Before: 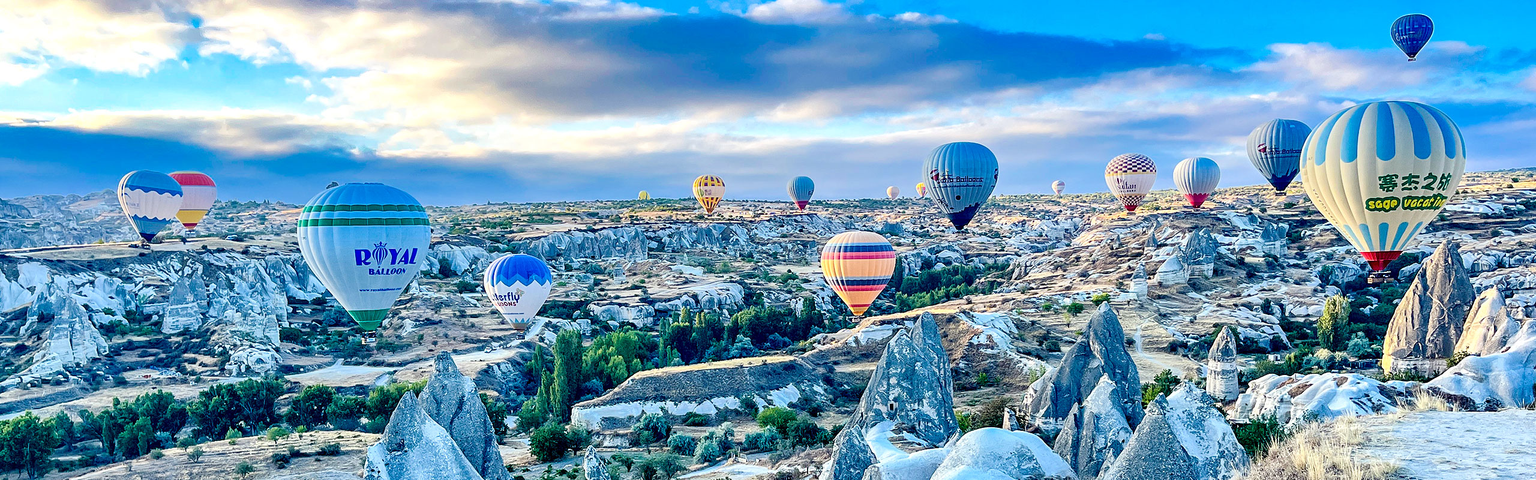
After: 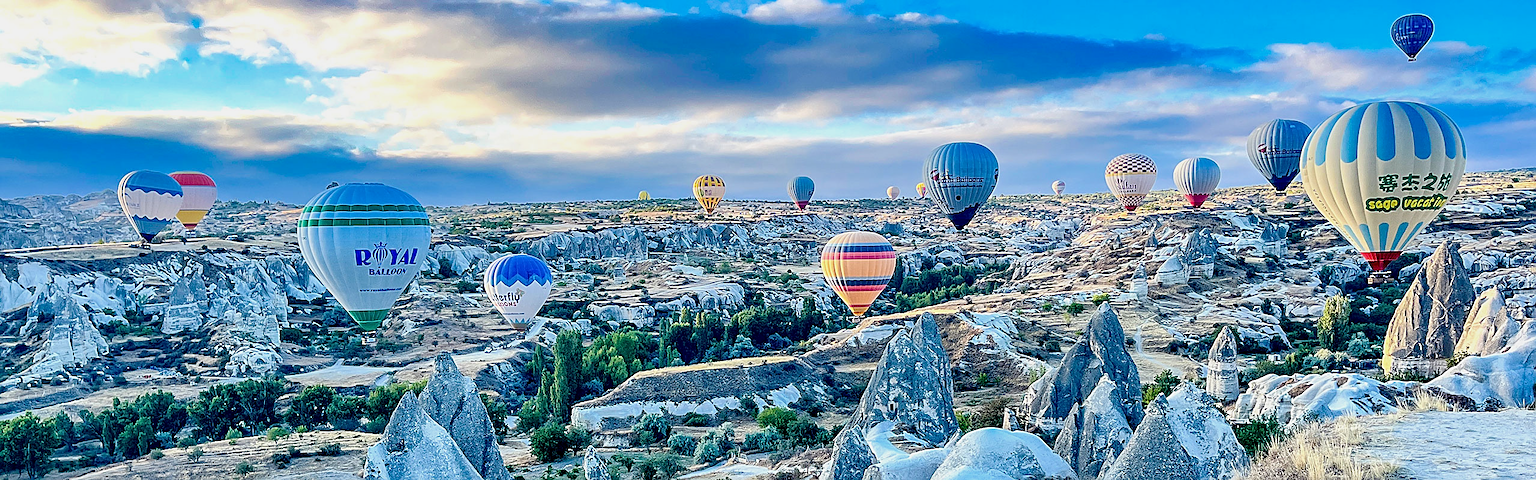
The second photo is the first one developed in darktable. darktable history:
sharpen: on, module defaults
exposure: black level correction 0.002, exposure -0.204 EV, compensate exposure bias true, compensate highlight preservation false
